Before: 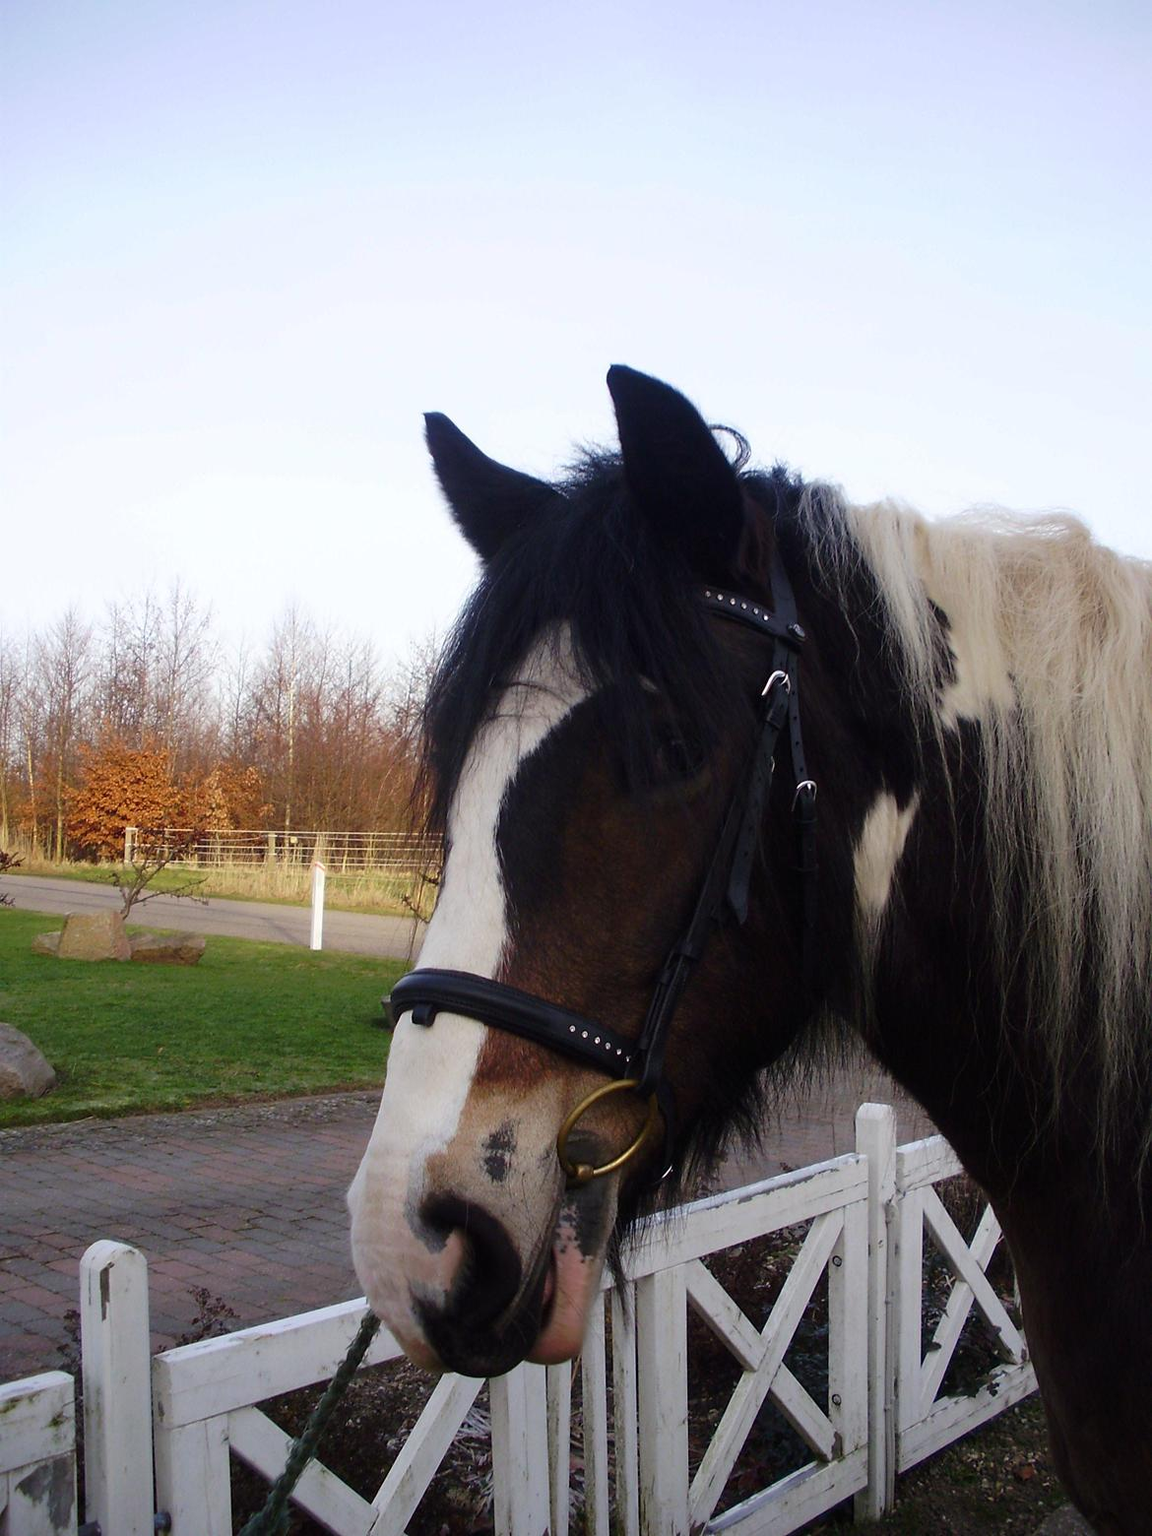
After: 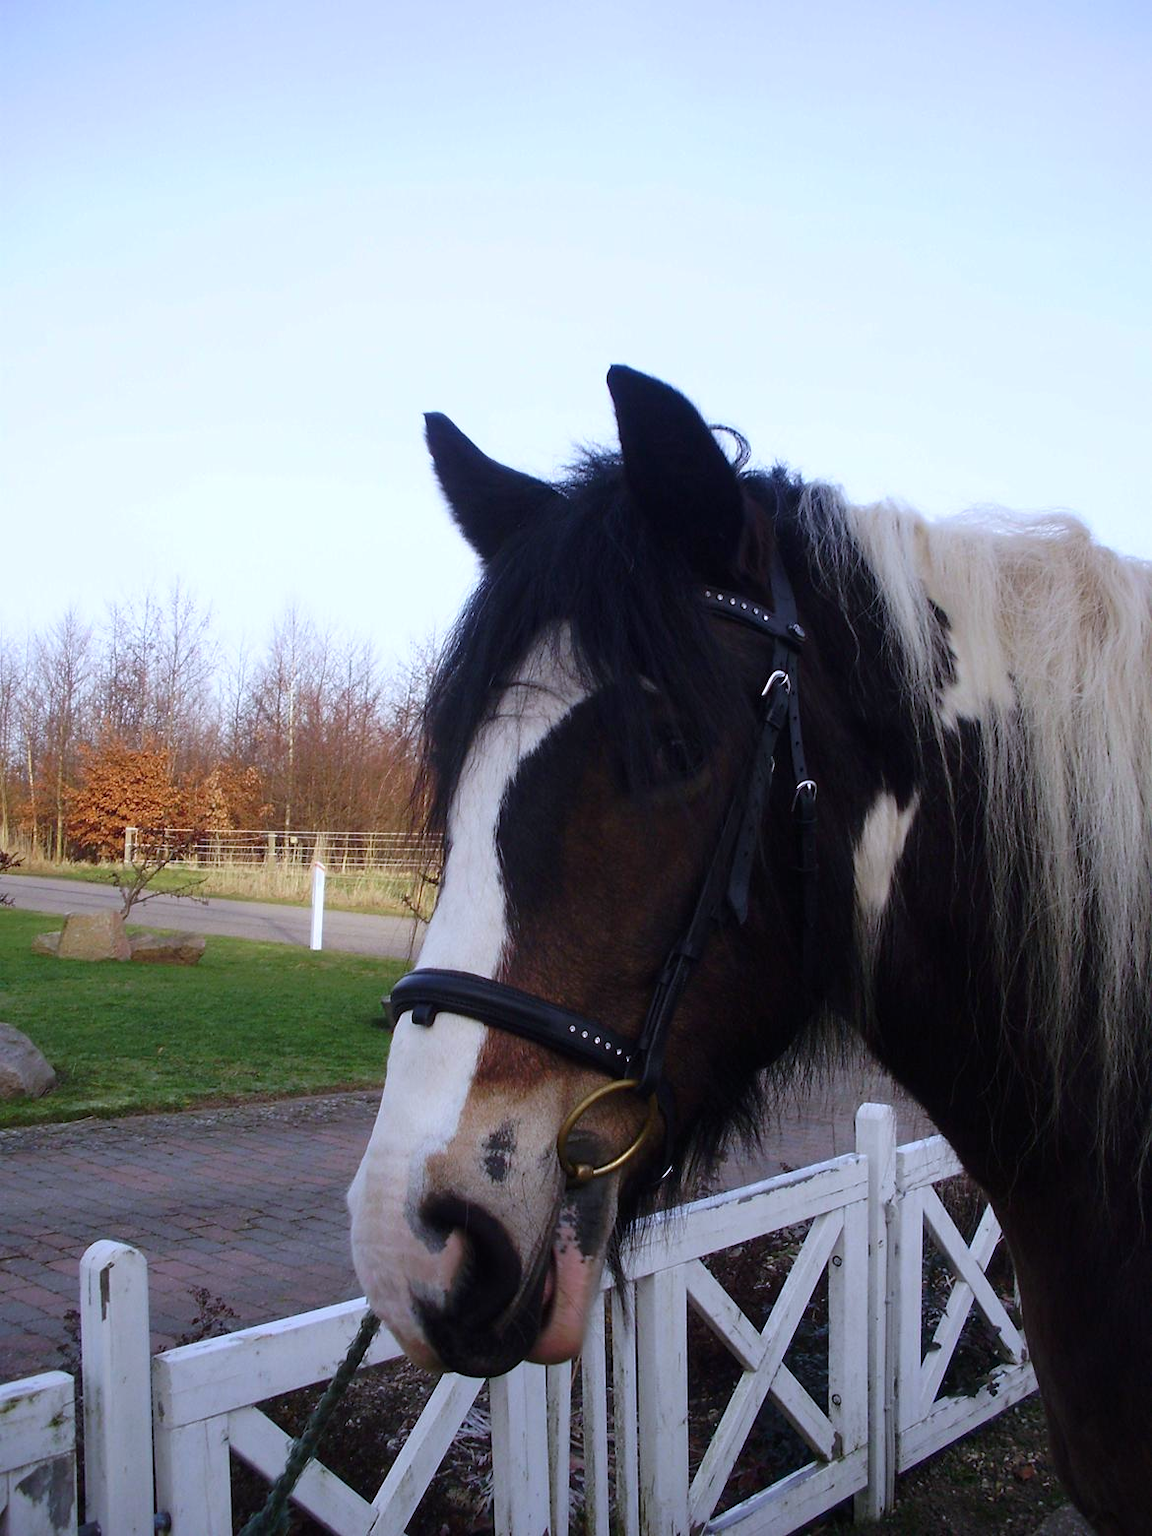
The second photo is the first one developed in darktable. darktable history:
levels: gray 50.83%
color calibration: illuminant as shot in camera, x 0.37, y 0.382, temperature 4313.88 K
